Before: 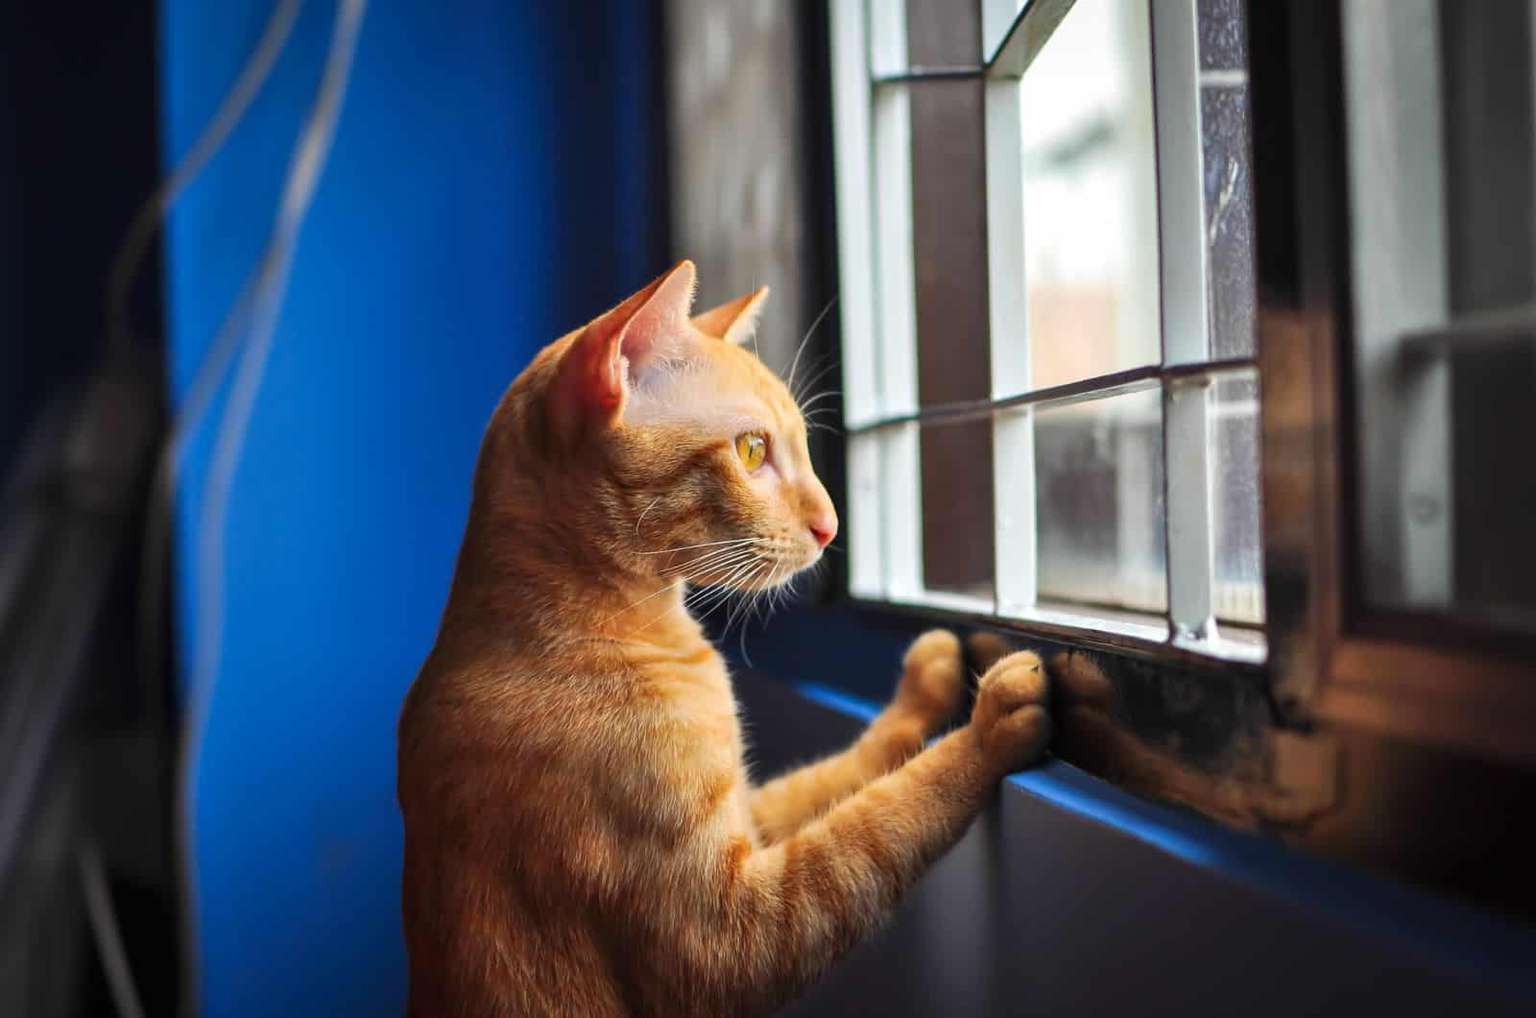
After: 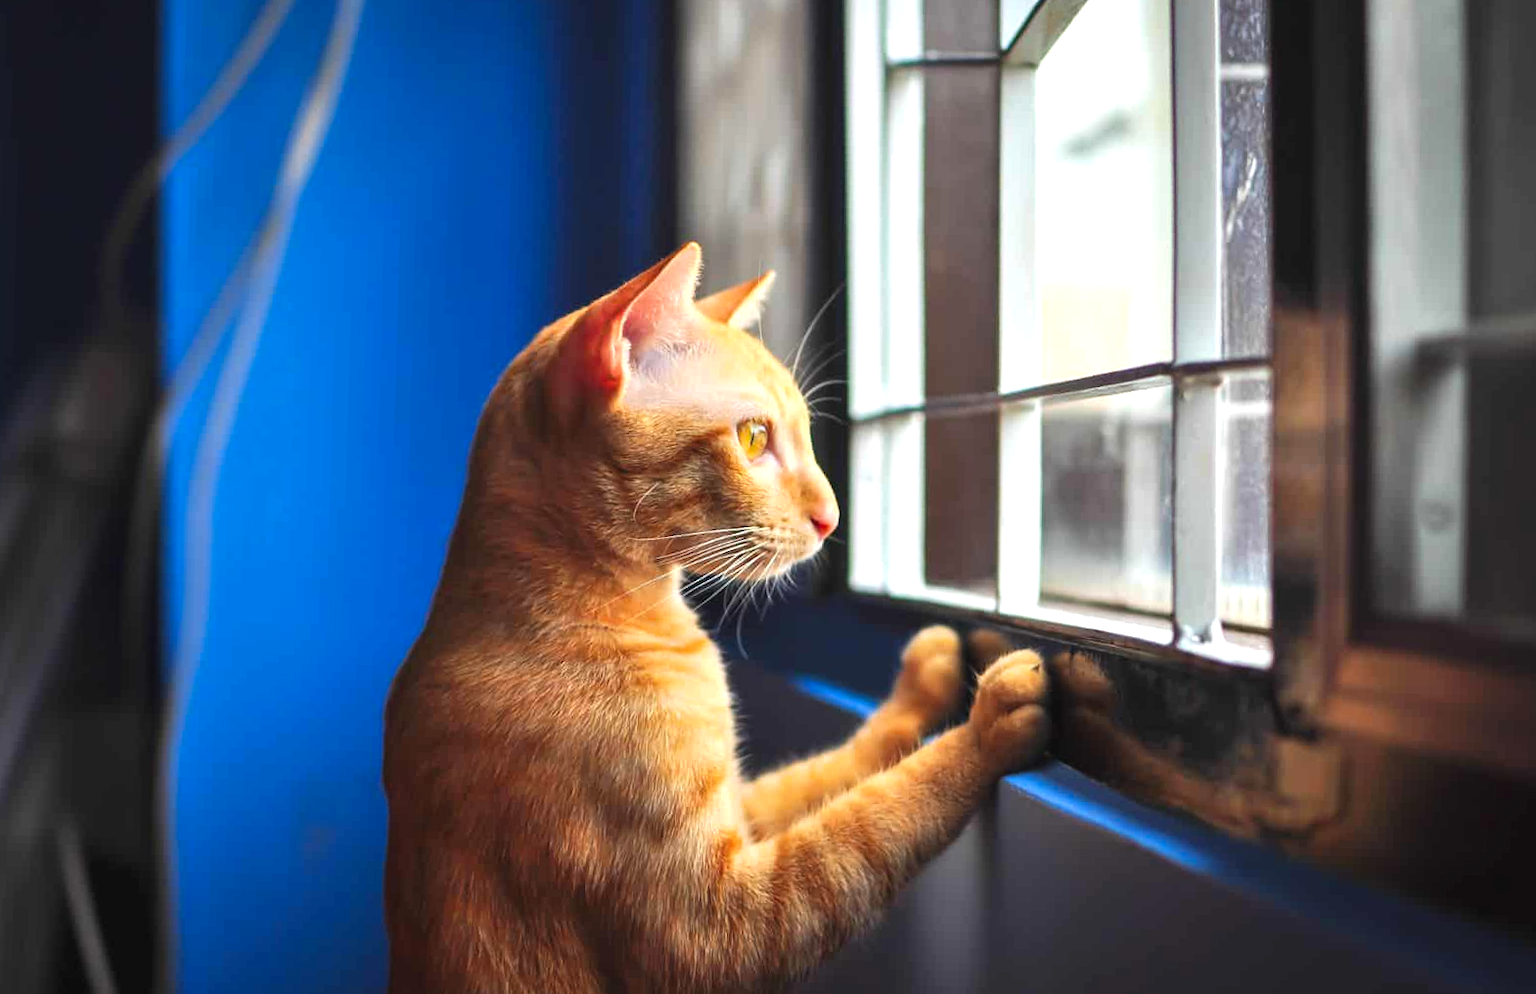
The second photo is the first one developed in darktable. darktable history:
vibrance: on, module defaults
rotate and perspective: rotation 1.57°, crop left 0.018, crop right 0.982, crop top 0.039, crop bottom 0.961
exposure: black level correction -0.002, exposure 0.54 EV, compensate highlight preservation false
